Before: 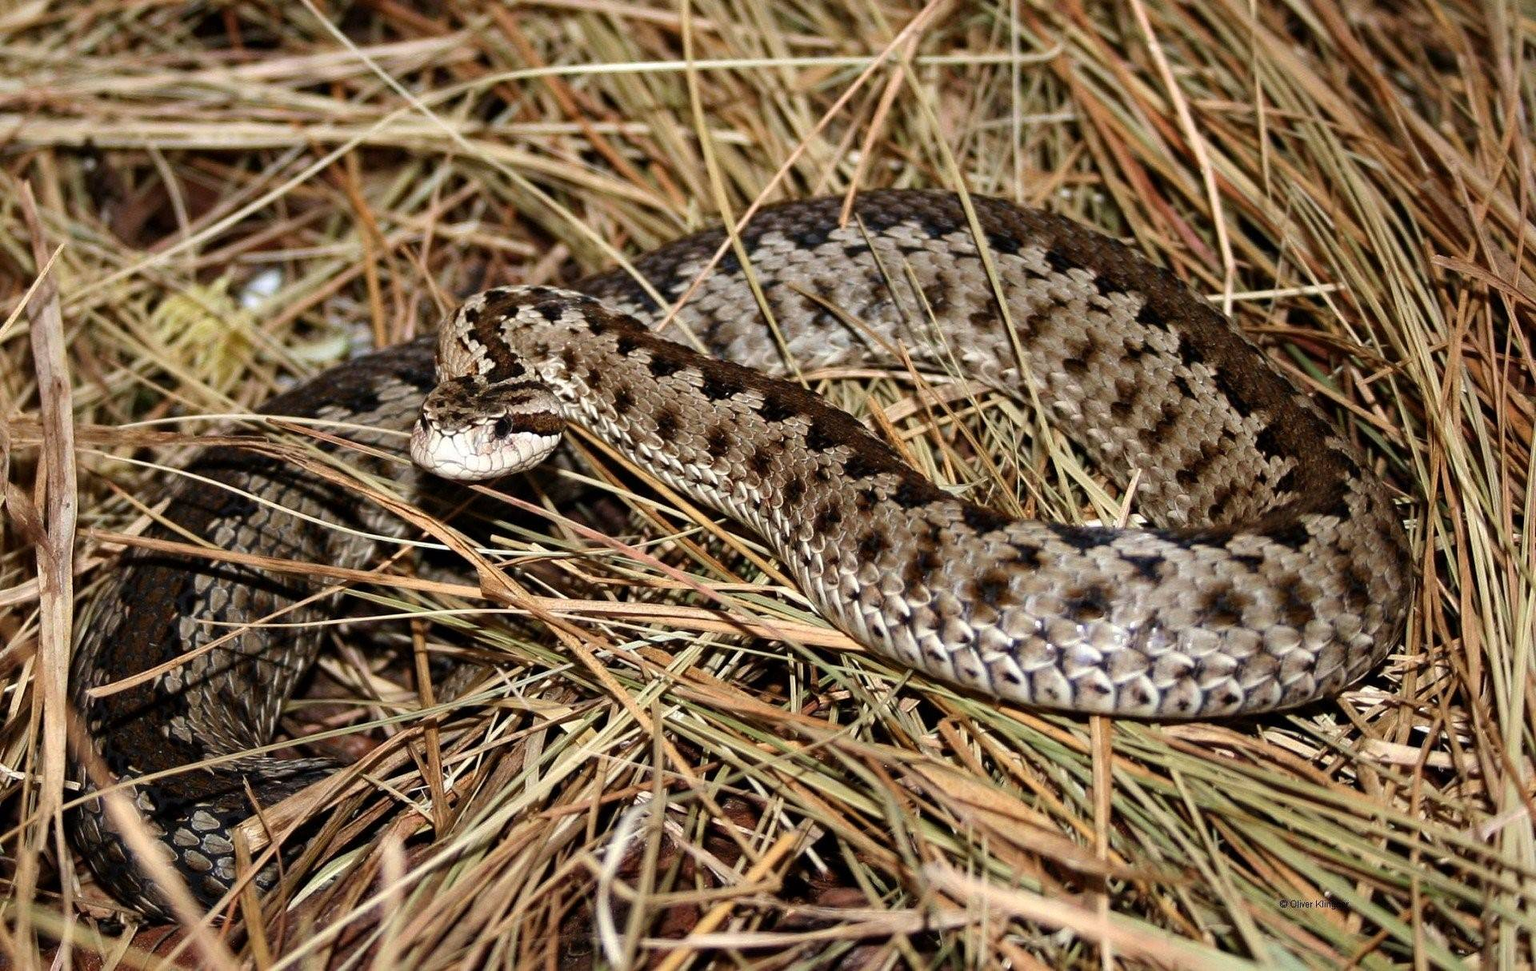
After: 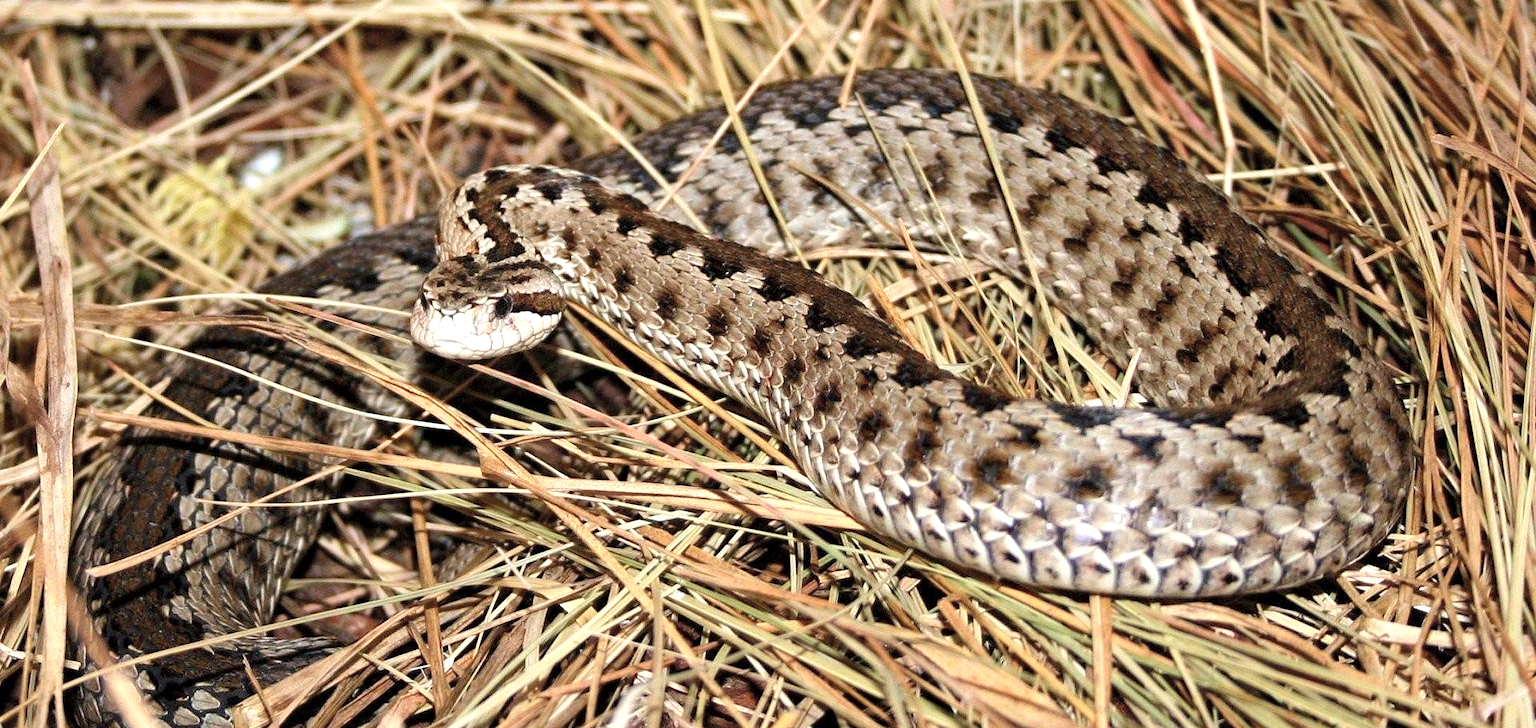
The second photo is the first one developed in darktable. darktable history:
exposure: black level correction 0.001, exposure 0.499 EV, compensate highlight preservation false
crop and rotate: top 12.48%, bottom 12.453%
contrast brightness saturation: brightness 0.127
color correction: highlights b* 0.043, saturation 0.98
